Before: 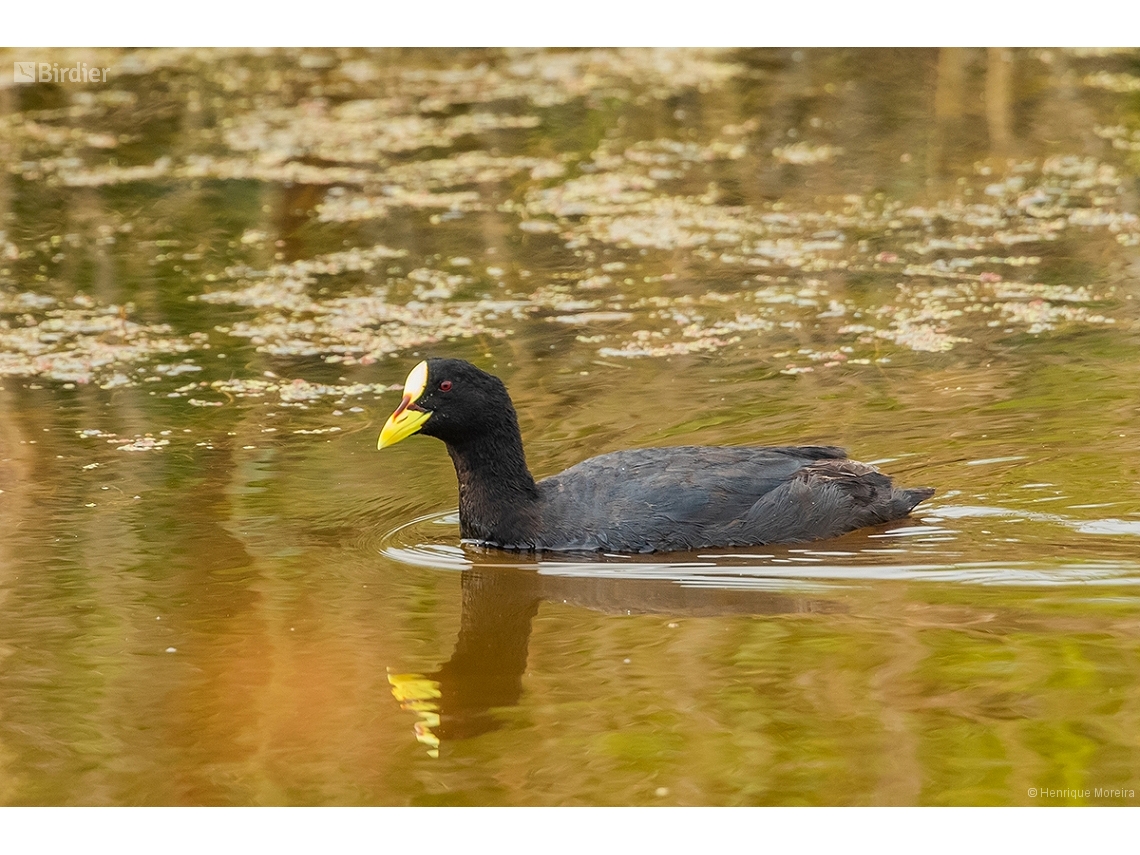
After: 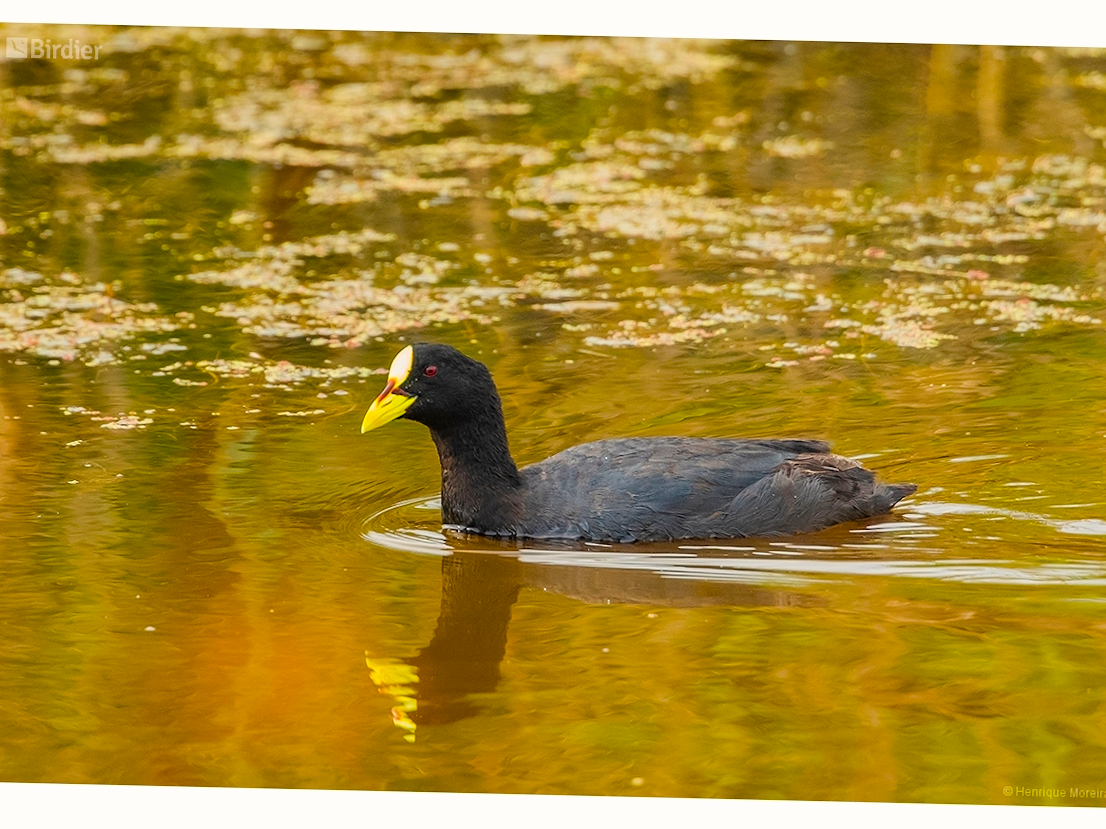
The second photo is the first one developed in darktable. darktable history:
crop and rotate: angle -1.31°
color balance rgb: highlights gain › chroma 0.676%, highlights gain › hue 56.11°, perceptual saturation grading › global saturation 25.333%, global vibrance 20%
color correction: highlights b* -0.043, saturation 1.08
